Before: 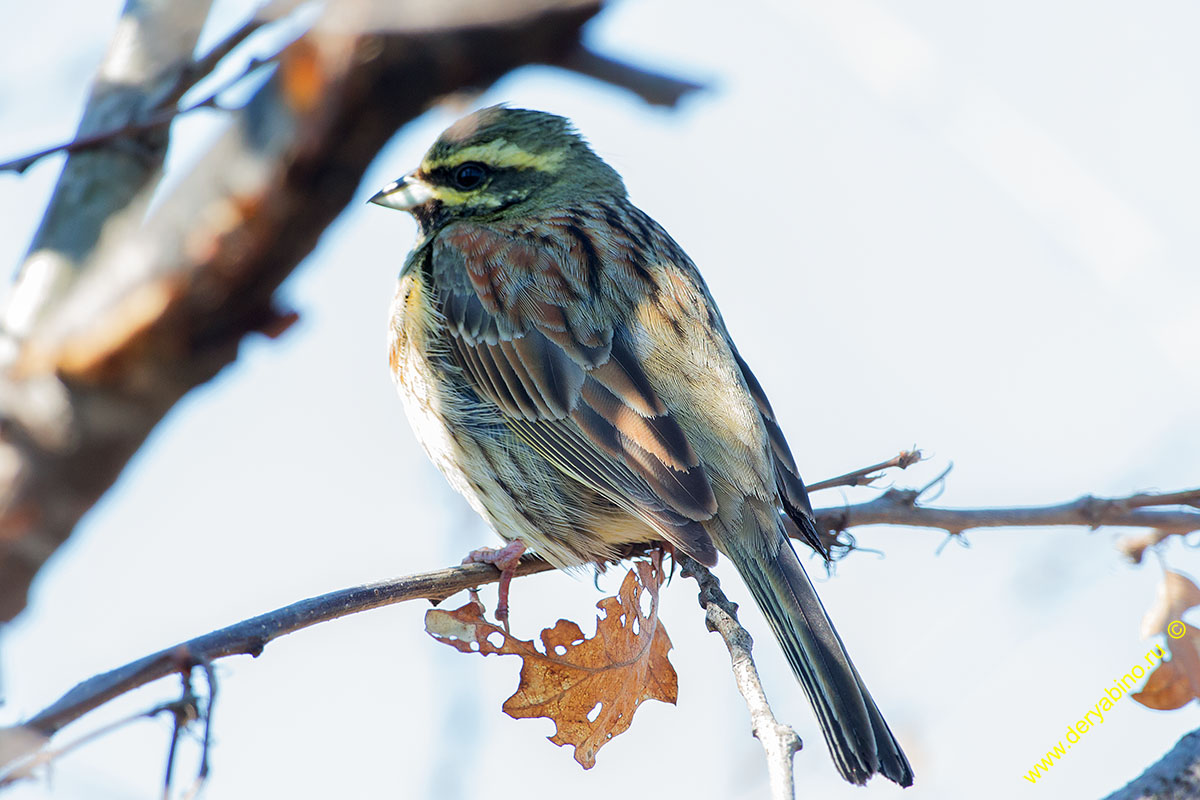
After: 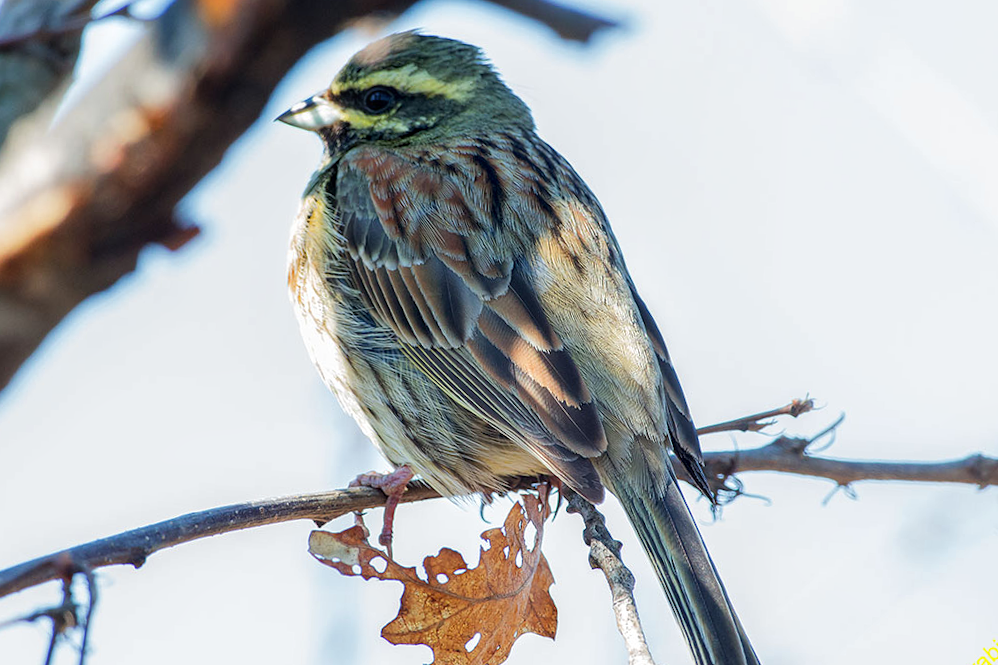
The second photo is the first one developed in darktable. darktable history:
crop and rotate: angle -3.27°, left 5.211%, top 5.211%, right 4.607%, bottom 4.607%
local contrast: on, module defaults
